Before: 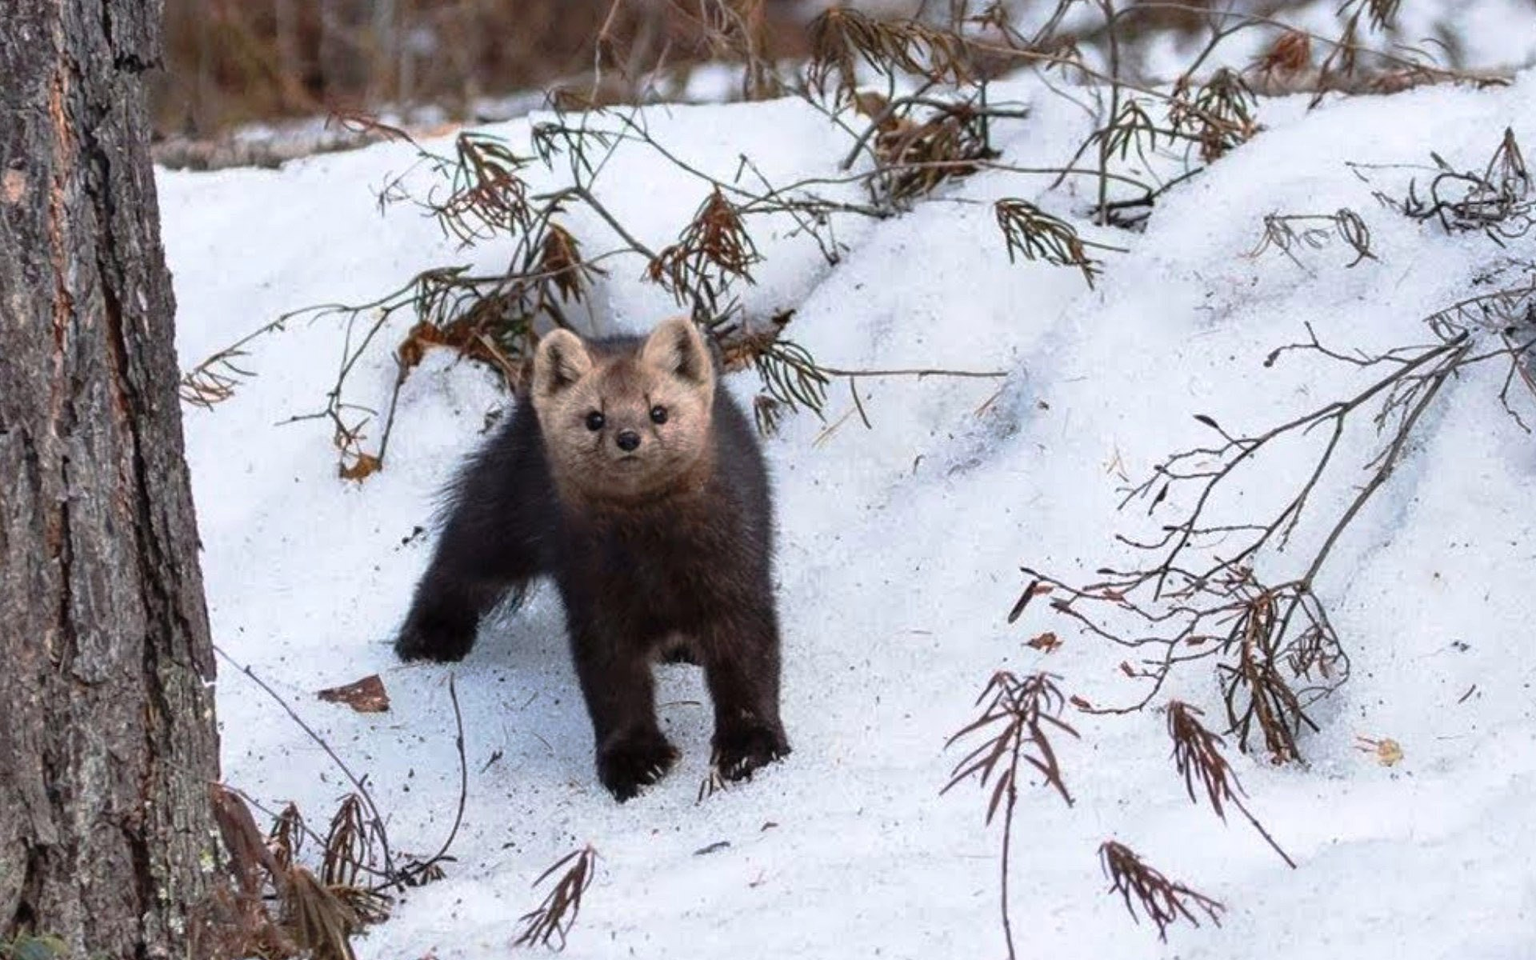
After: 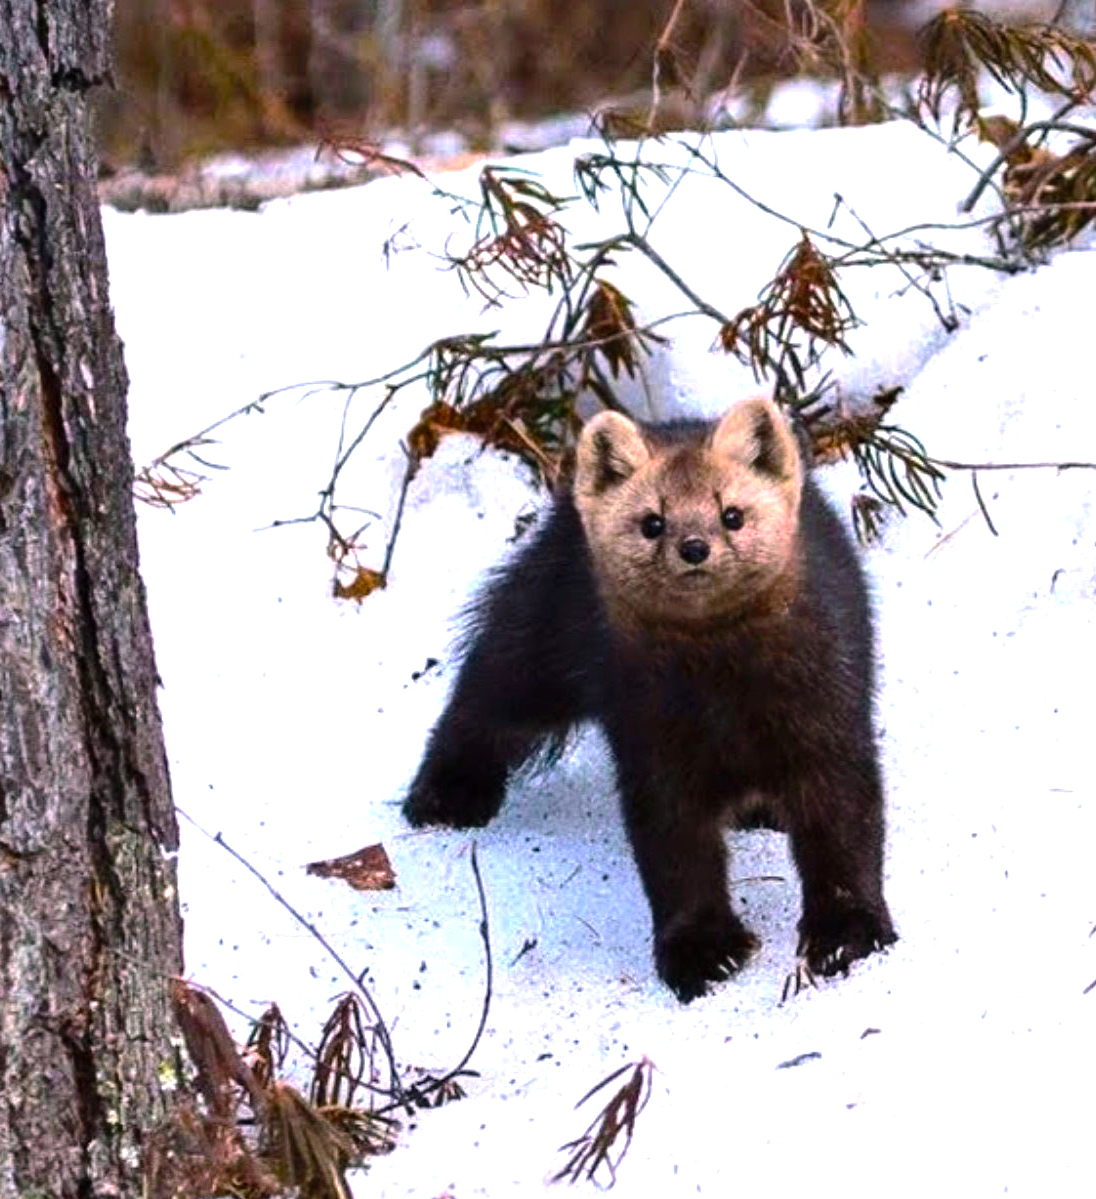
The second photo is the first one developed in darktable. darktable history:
crop: left 4.748%, right 38.166%
color balance rgb: shadows lift › chroma 1.008%, shadows lift › hue 215.96°, highlights gain › chroma 2.057%, highlights gain › hue 292.26°, linear chroma grading › global chroma 15.599%, perceptual saturation grading › global saturation 17.249%, global vibrance 39.61%
exposure: exposure 0.124 EV, compensate highlight preservation false
tone equalizer: -8 EV -0.716 EV, -7 EV -0.703 EV, -6 EV -0.586 EV, -5 EV -0.399 EV, -3 EV 0.389 EV, -2 EV 0.6 EV, -1 EV 0.687 EV, +0 EV 0.759 EV, edges refinement/feathering 500, mask exposure compensation -1.57 EV, preserve details no
